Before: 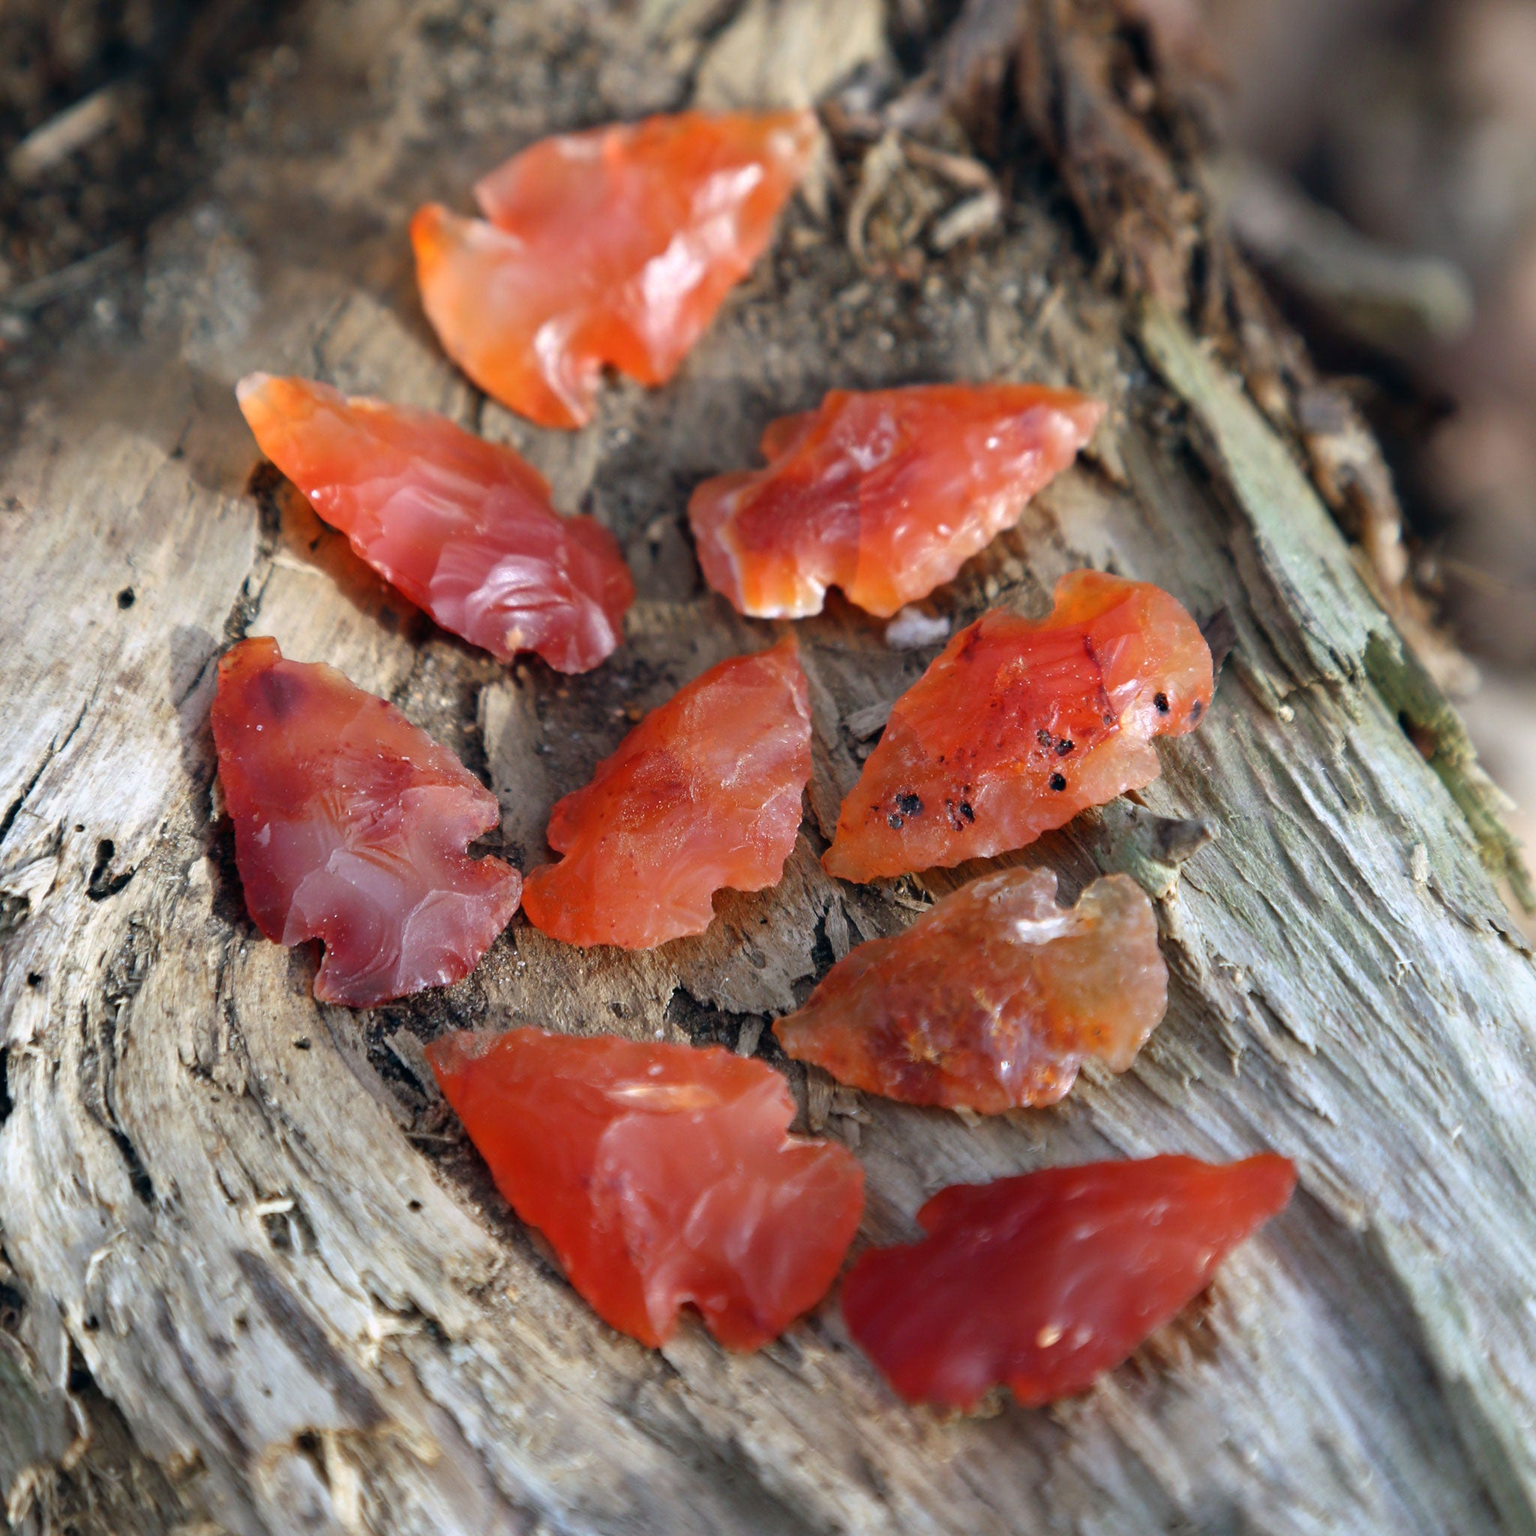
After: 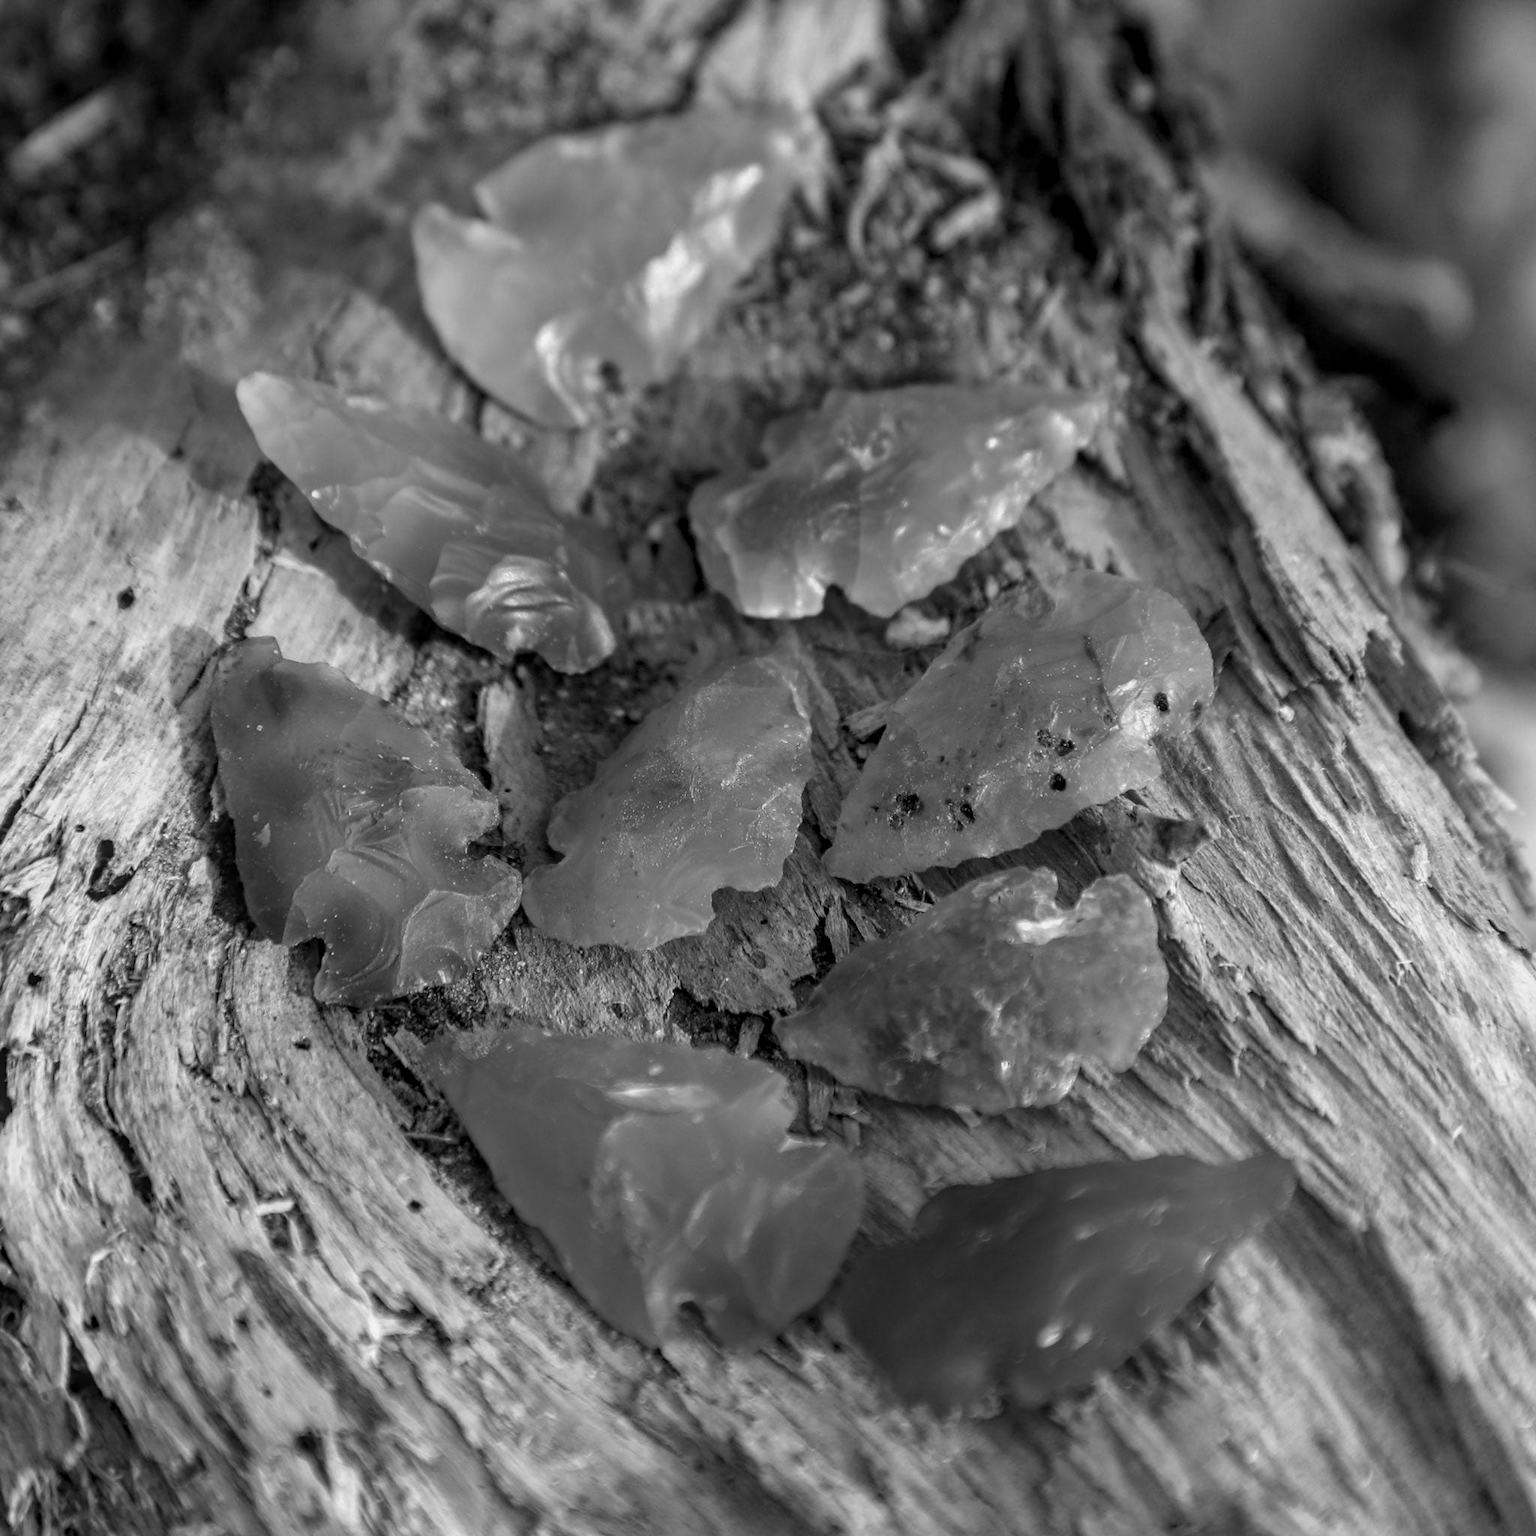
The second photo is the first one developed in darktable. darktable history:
haze removal: on, module defaults
local contrast: highlights 0%, shadows 0%, detail 133%
monochrome: a -92.57, b 58.91
contrast brightness saturation: saturation -0.05
